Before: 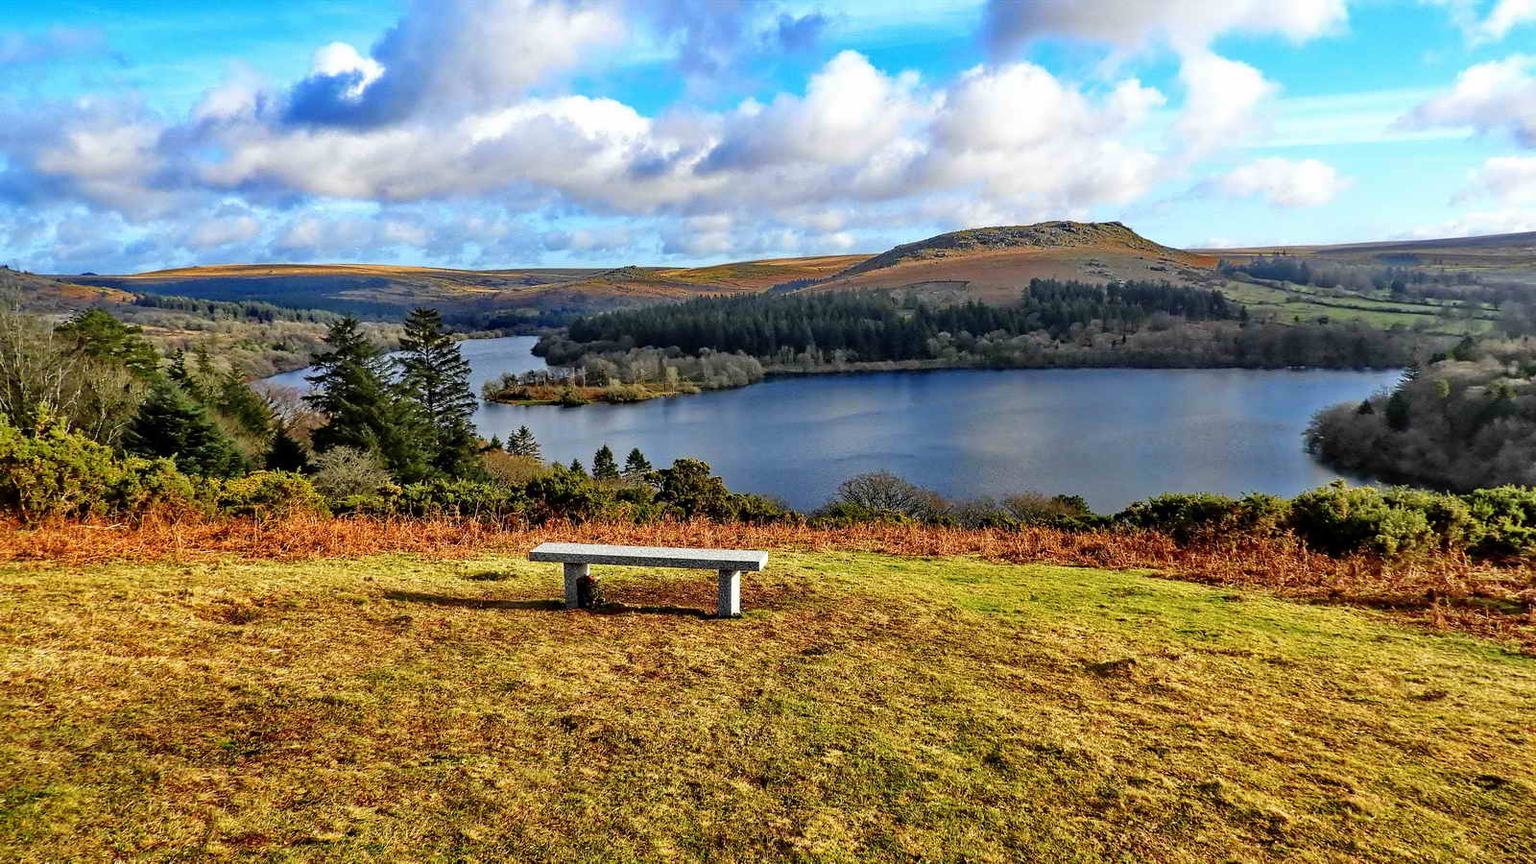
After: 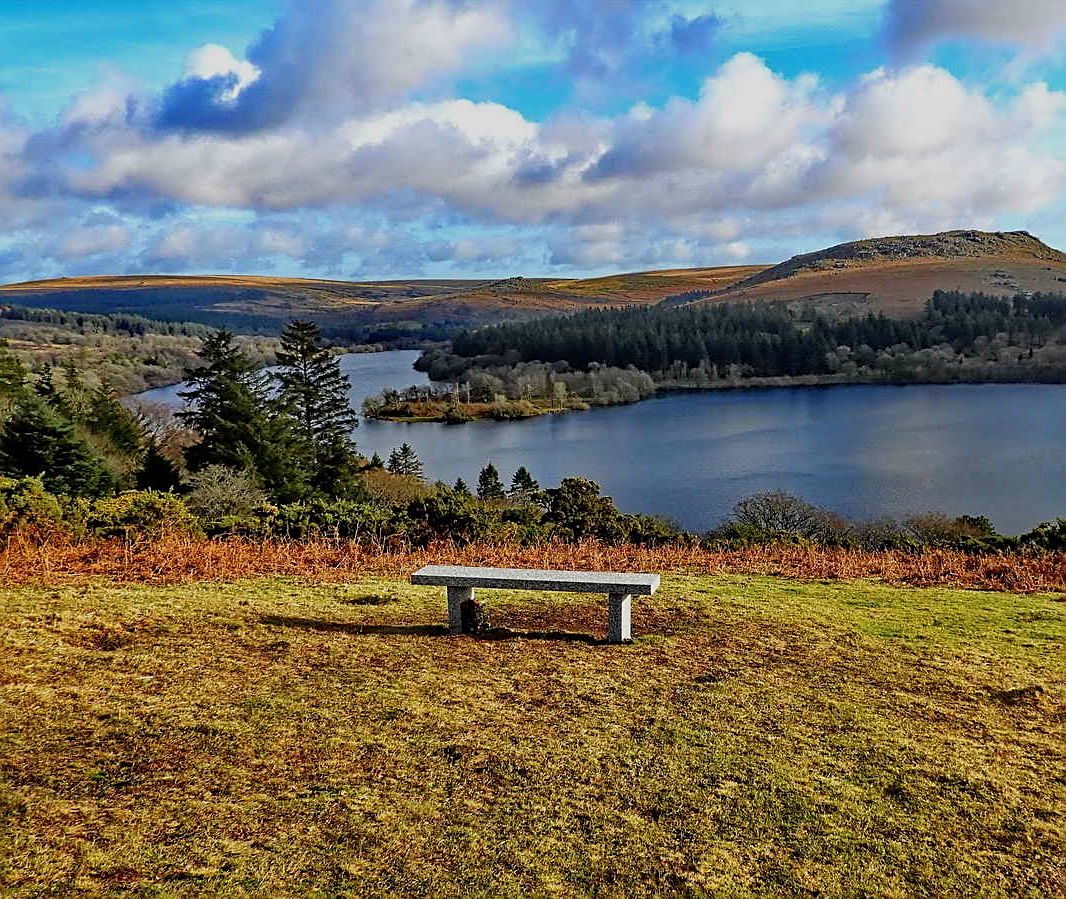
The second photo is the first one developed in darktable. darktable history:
exposure: exposure -0.492 EV, compensate highlight preservation false
crop and rotate: left 8.786%, right 24.548%
levels: mode automatic, black 0.023%, white 99.97%, levels [0.062, 0.494, 0.925]
sharpen: on, module defaults
tone equalizer: on, module defaults
